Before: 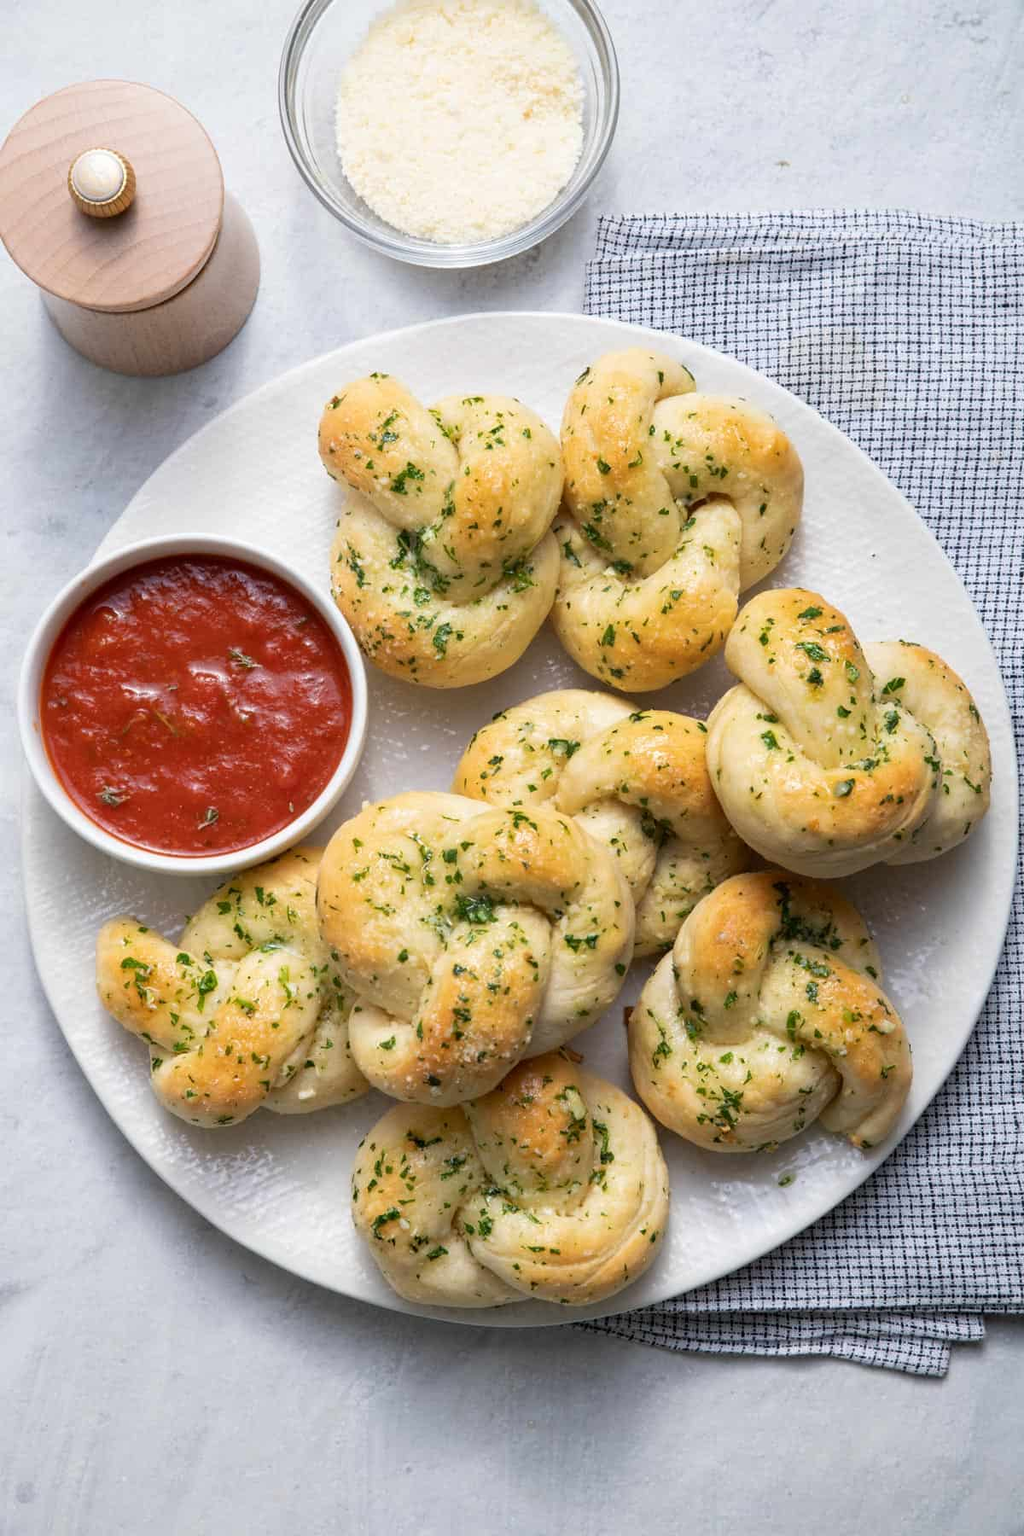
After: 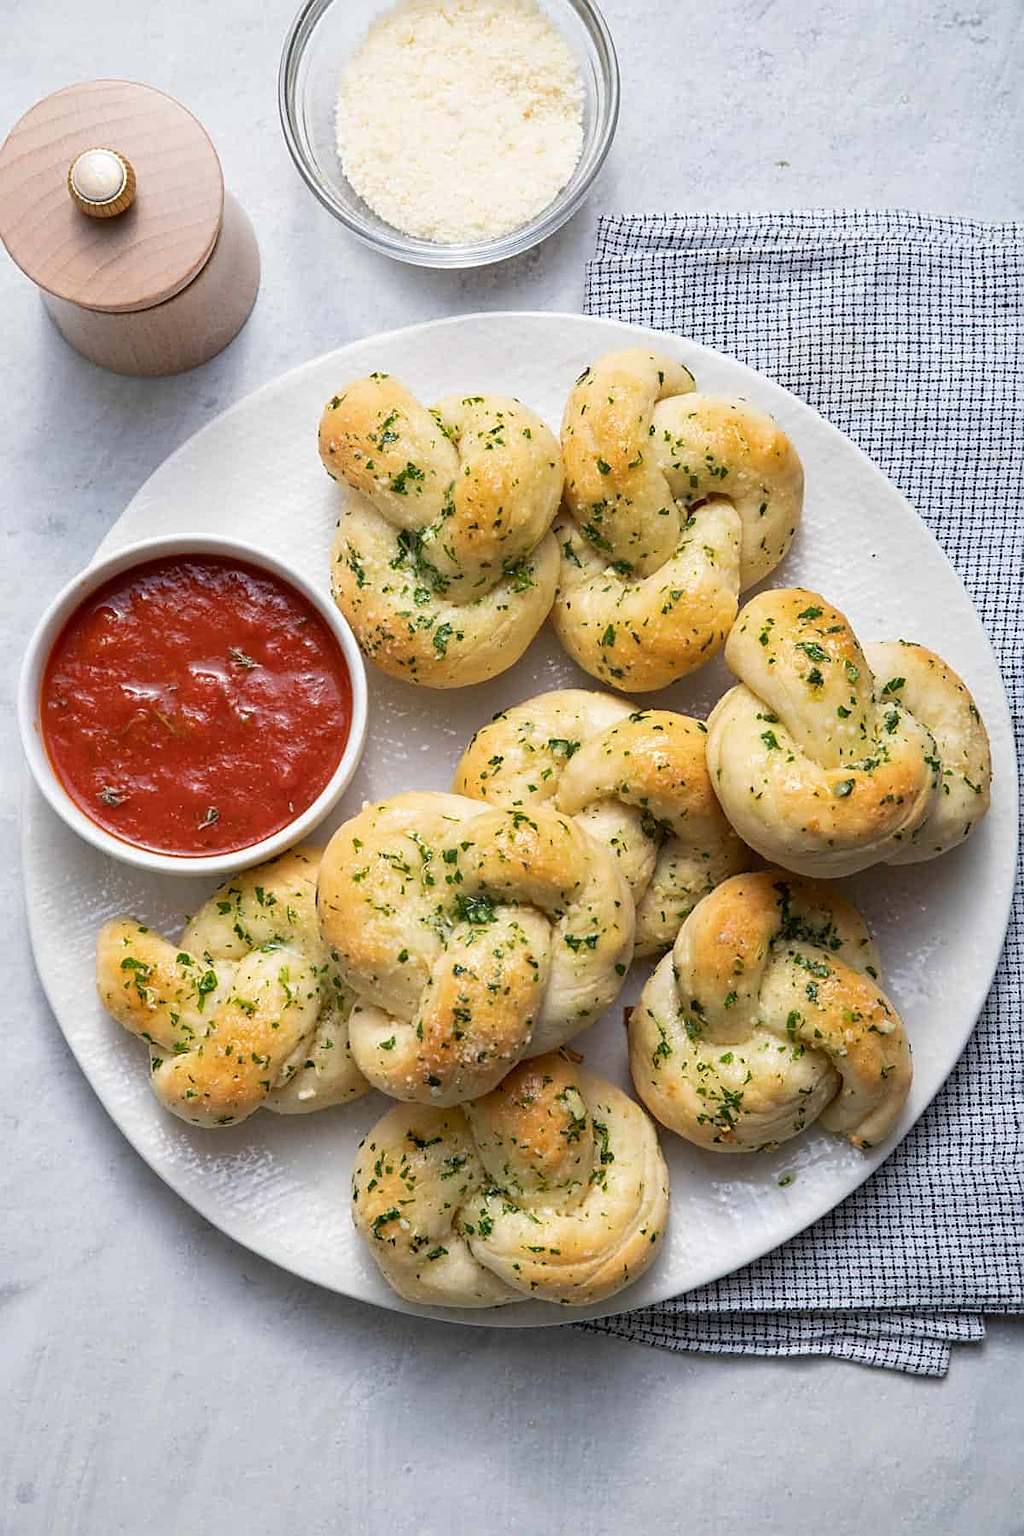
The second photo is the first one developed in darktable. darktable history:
sharpen: on, module defaults
shadows and highlights: shadows 75.11, highlights -26.36, soften with gaussian
